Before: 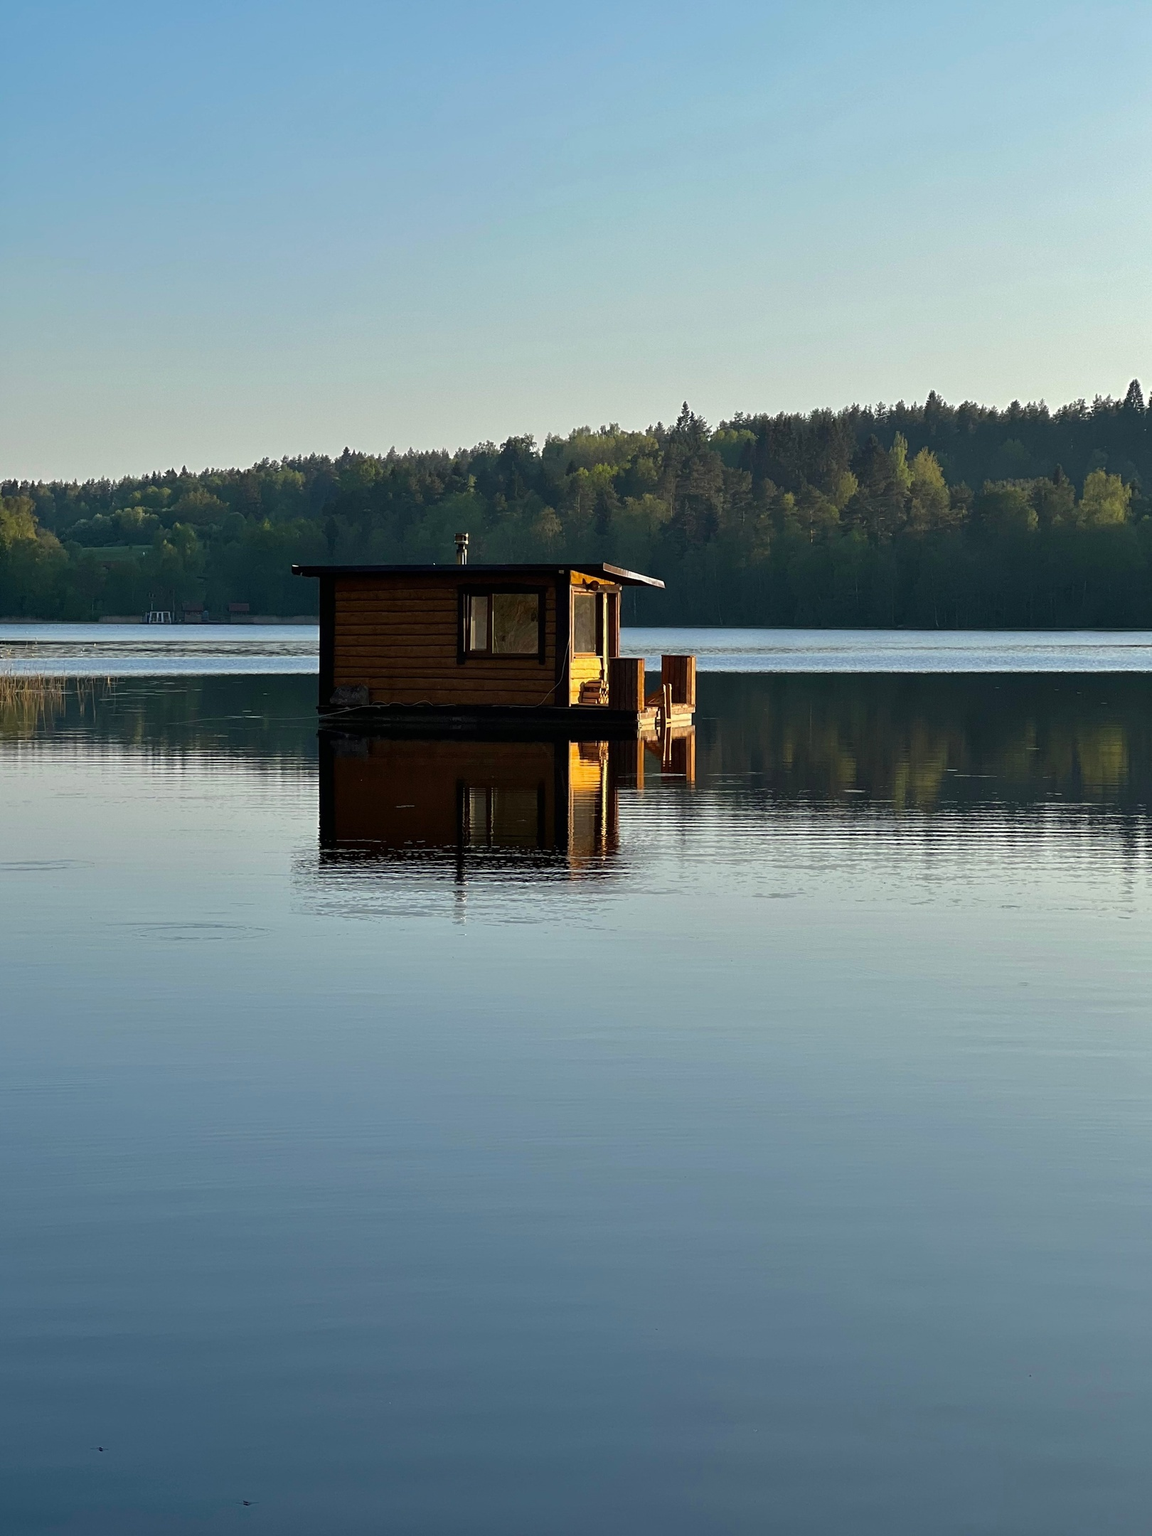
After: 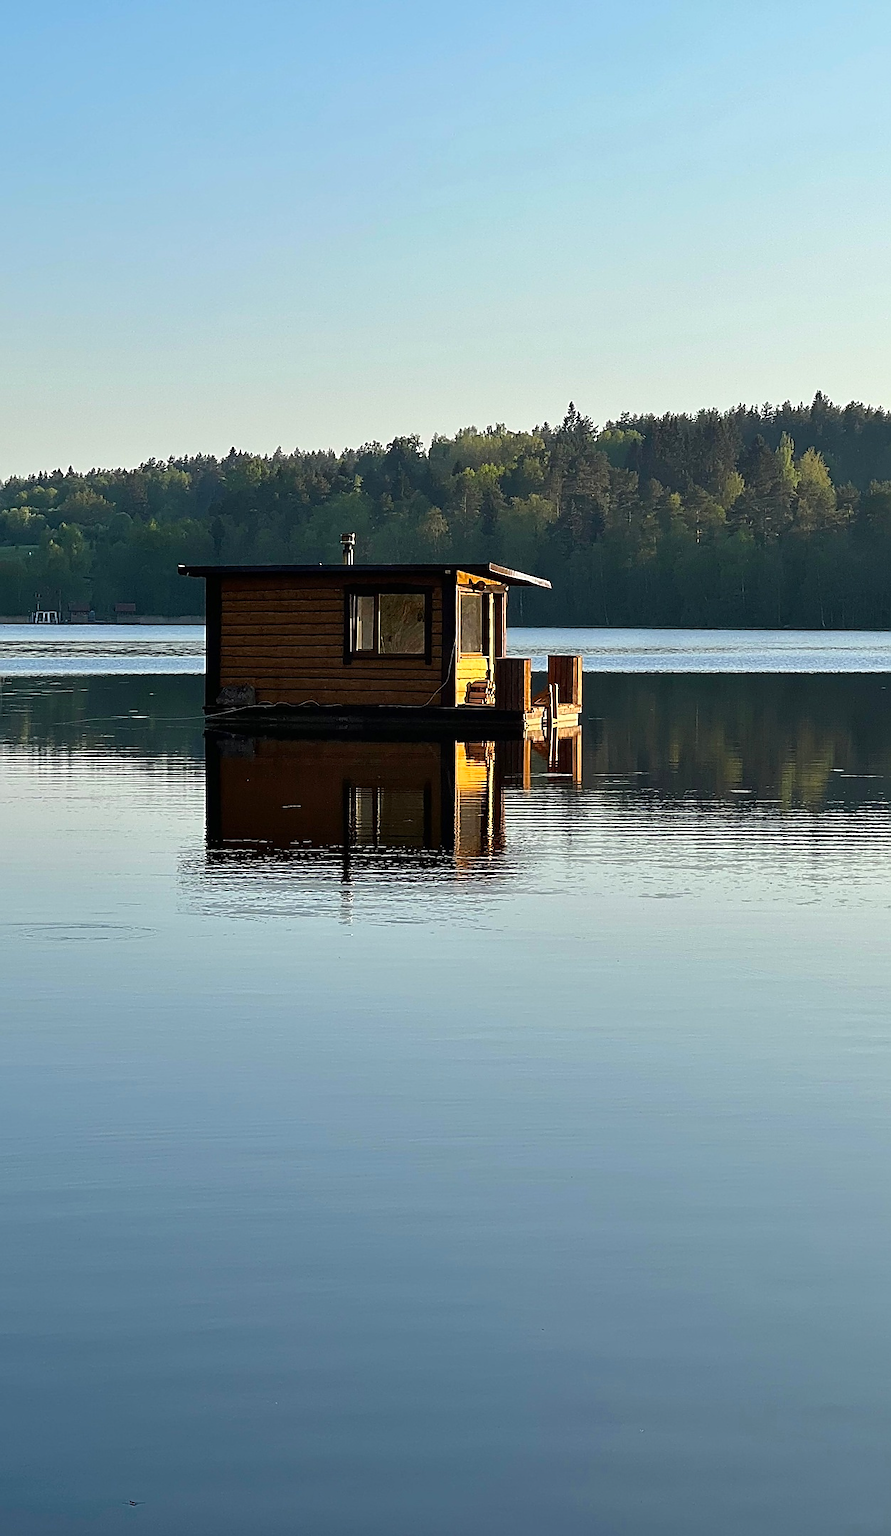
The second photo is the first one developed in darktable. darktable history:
sharpen: radius 1.4, amount 1.25, threshold 0.7
crop: left 9.88%, right 12.664%
base curve: curves: ch0 [(0, 0) (0.666, 0.806) (1, 1)]
